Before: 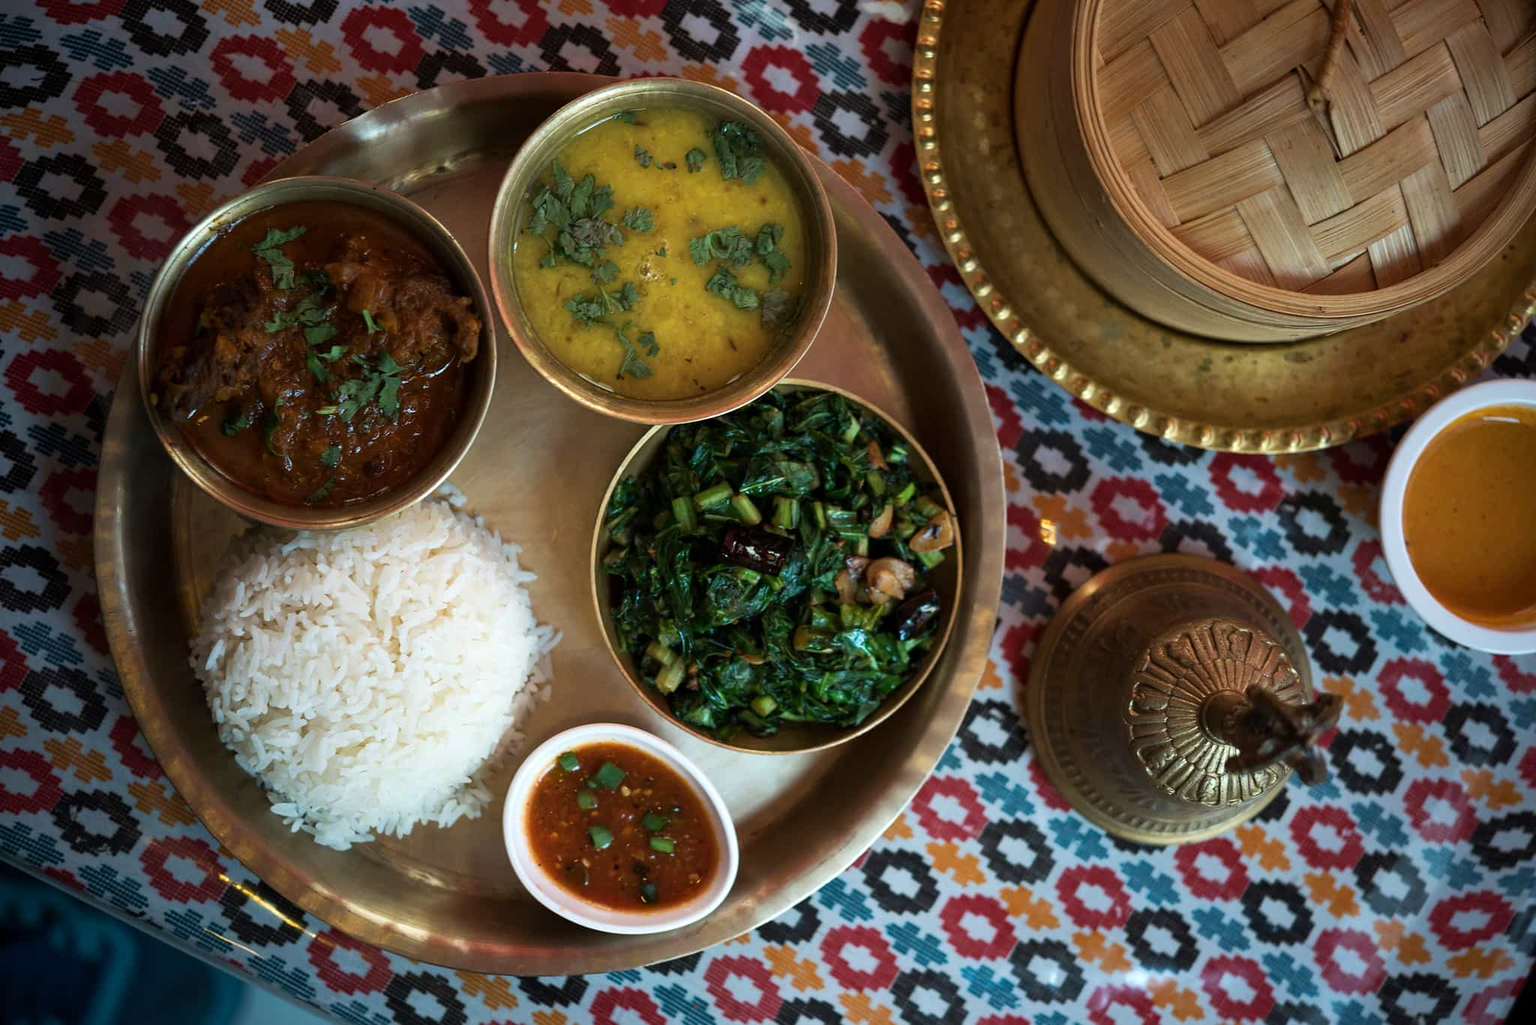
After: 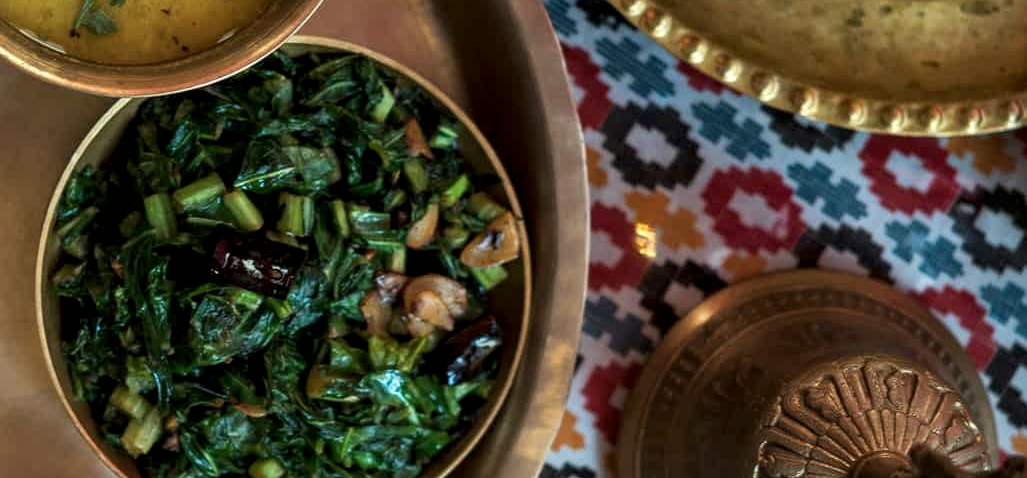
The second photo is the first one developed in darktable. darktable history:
local contrast: detail 130%
crop: left 36.724%, top 34.35%, right 13.111%, bottom 30.656%
